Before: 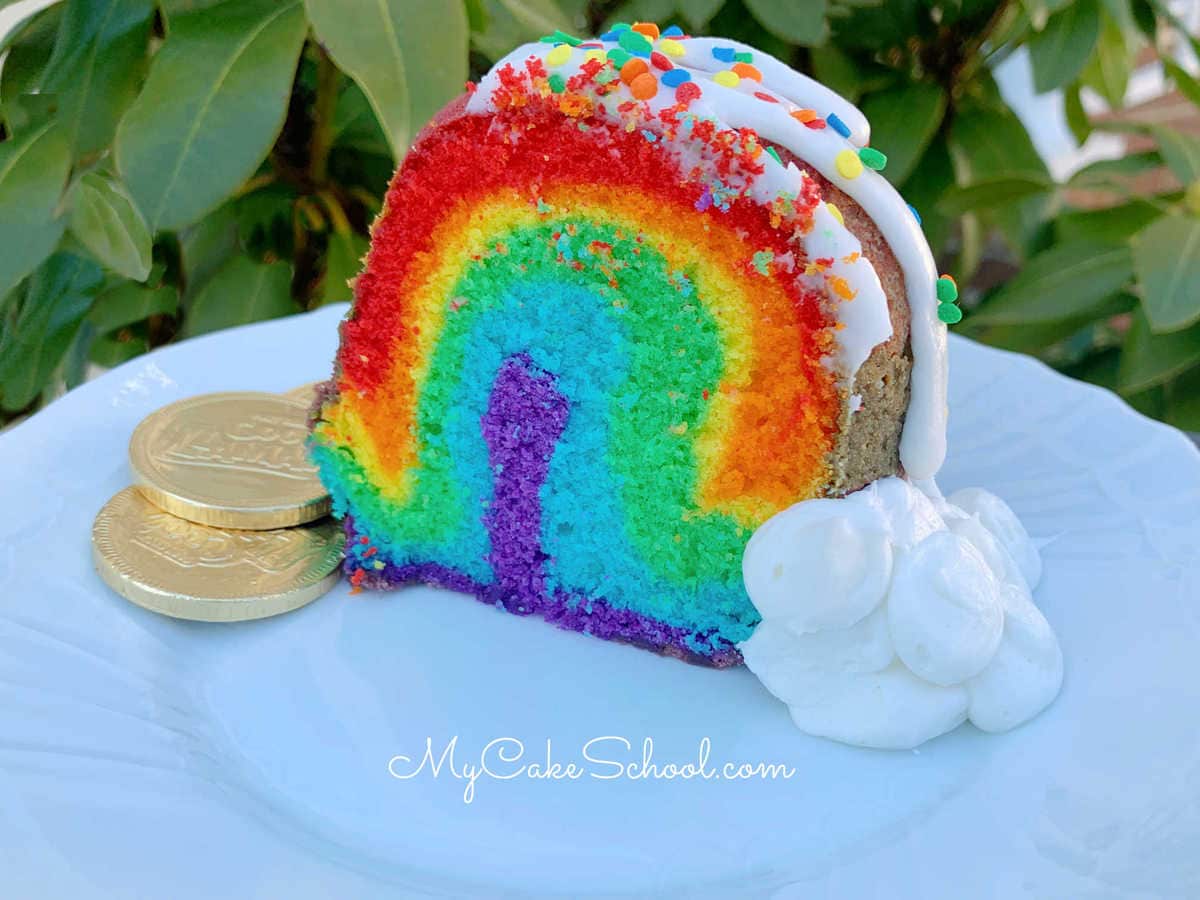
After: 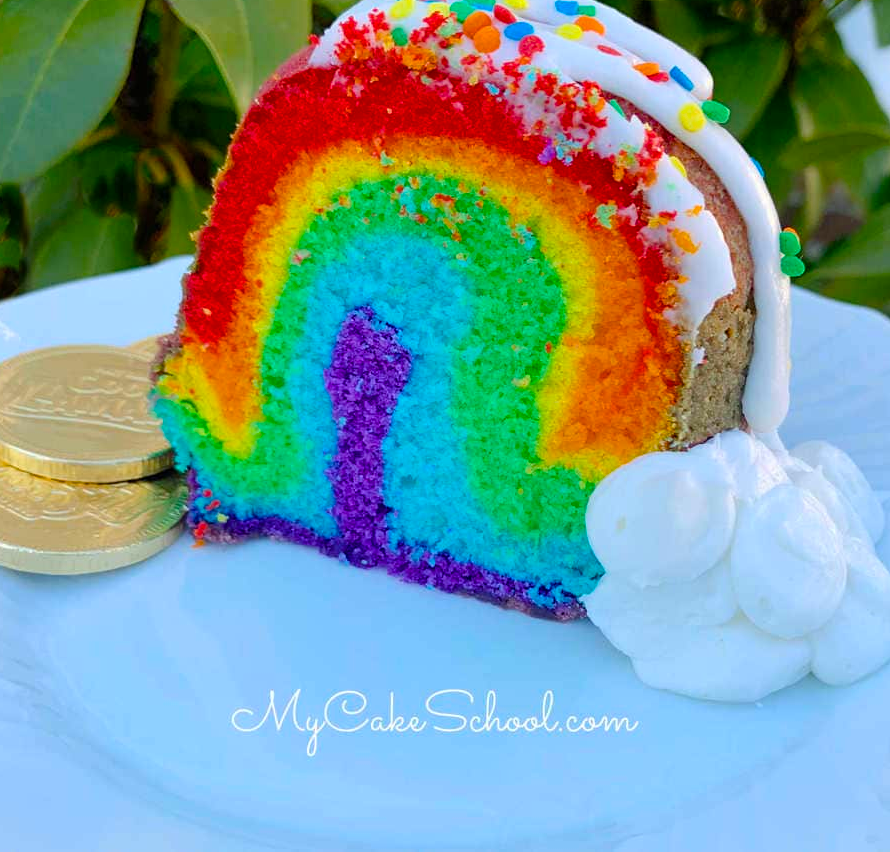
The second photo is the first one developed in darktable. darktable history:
color balance rgb: perceptual saturation grading › global saturation 34.05%, global vibrance 5.56%
crop and rotate: left 13.15%, top 5.251%, right 12.609%
